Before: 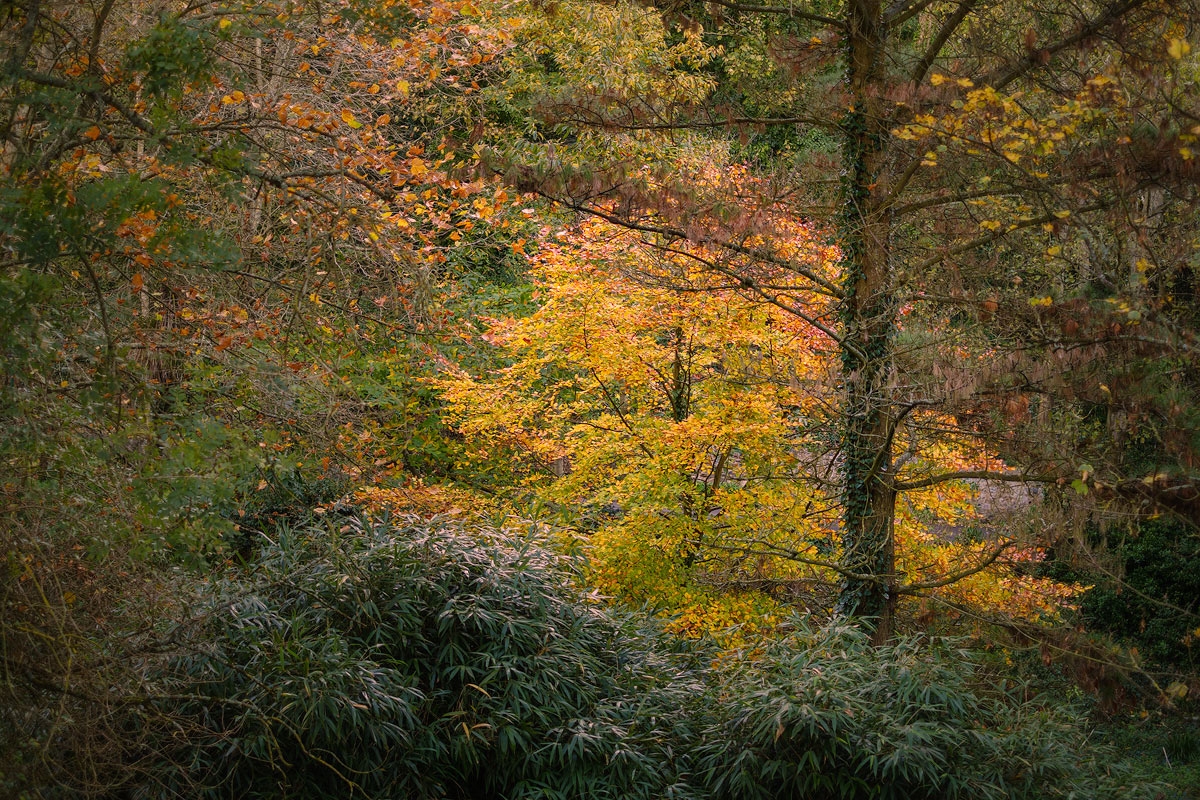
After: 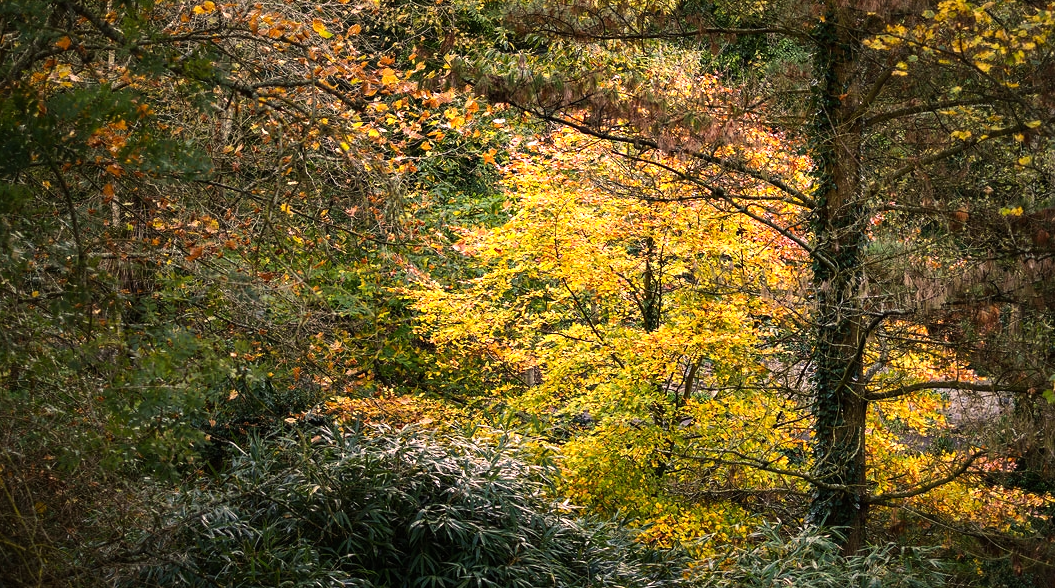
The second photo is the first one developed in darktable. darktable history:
tone equalizer: -8 EV -1.08 EV, -7 EV -1.01 EV, -6 EV -0.867 EV, -5 EV -0.578 EV, -3 EV 0.578 EV, -2 EV 0.867 EV, -1 EV 1.01 EV, +0 EV 1.08 EV, edges refinement/feathering 500, mask exposure compensation -1.57 EV, preserve details no
white balance: emerald 1
color correction: highlights a* -2.68, highlights b* 2.57
crop and rotate: left 2.425%, top 11.305%, right 9.6%, bottom 15.08%
